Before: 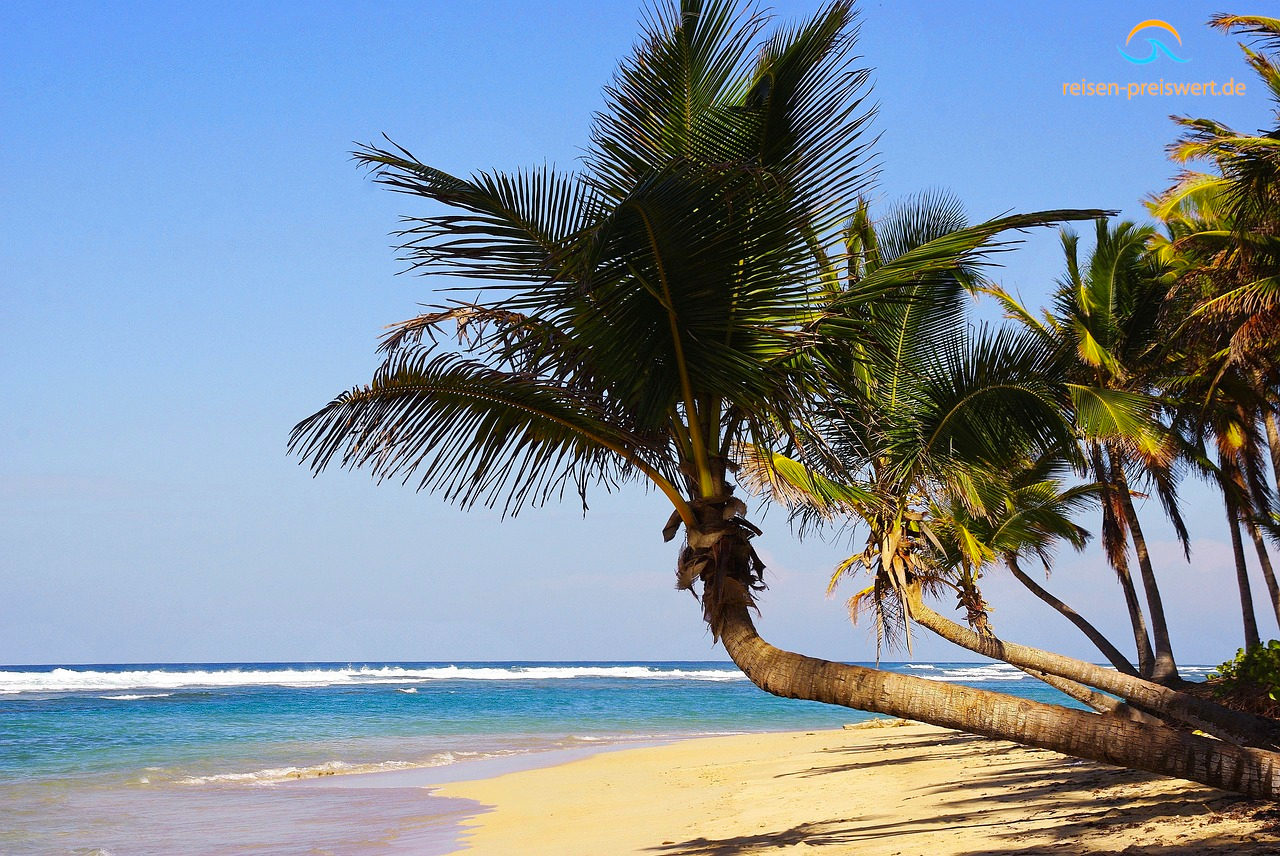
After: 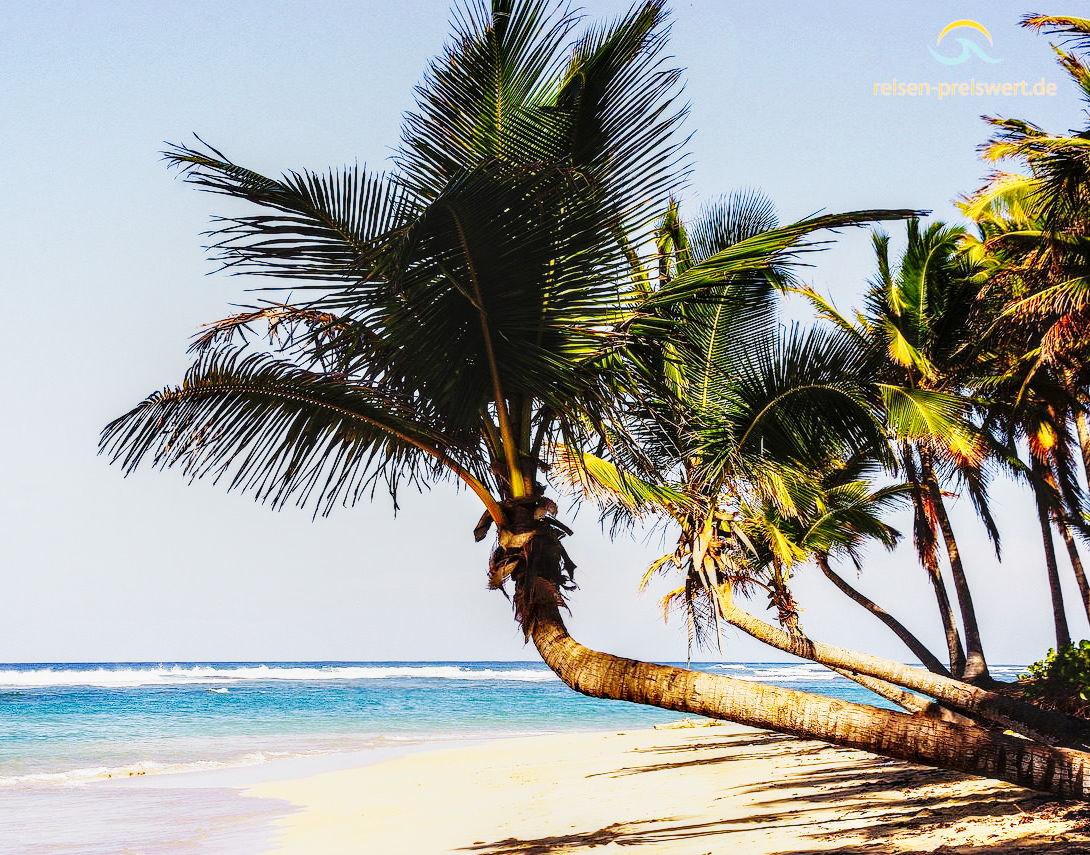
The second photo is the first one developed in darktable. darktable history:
crop and rotate: left 14.776%
local contrast: detail 153%
tone curve: curves: ch0 [(0, 0.026) (0.155, 0.133) (0.272, 0.34) (0.434, 0.625) (0.676, 0.871) (0.994, 0.955)], preserve colors none
